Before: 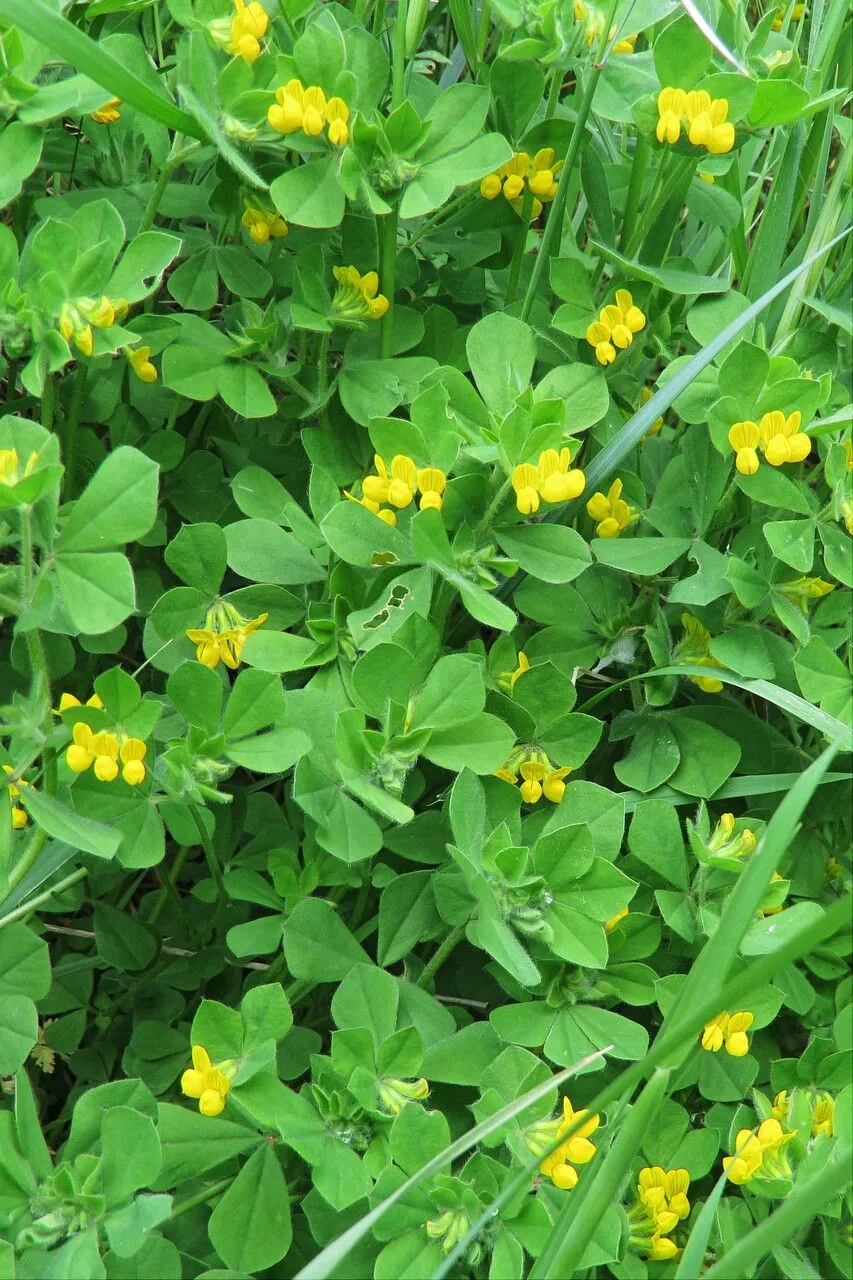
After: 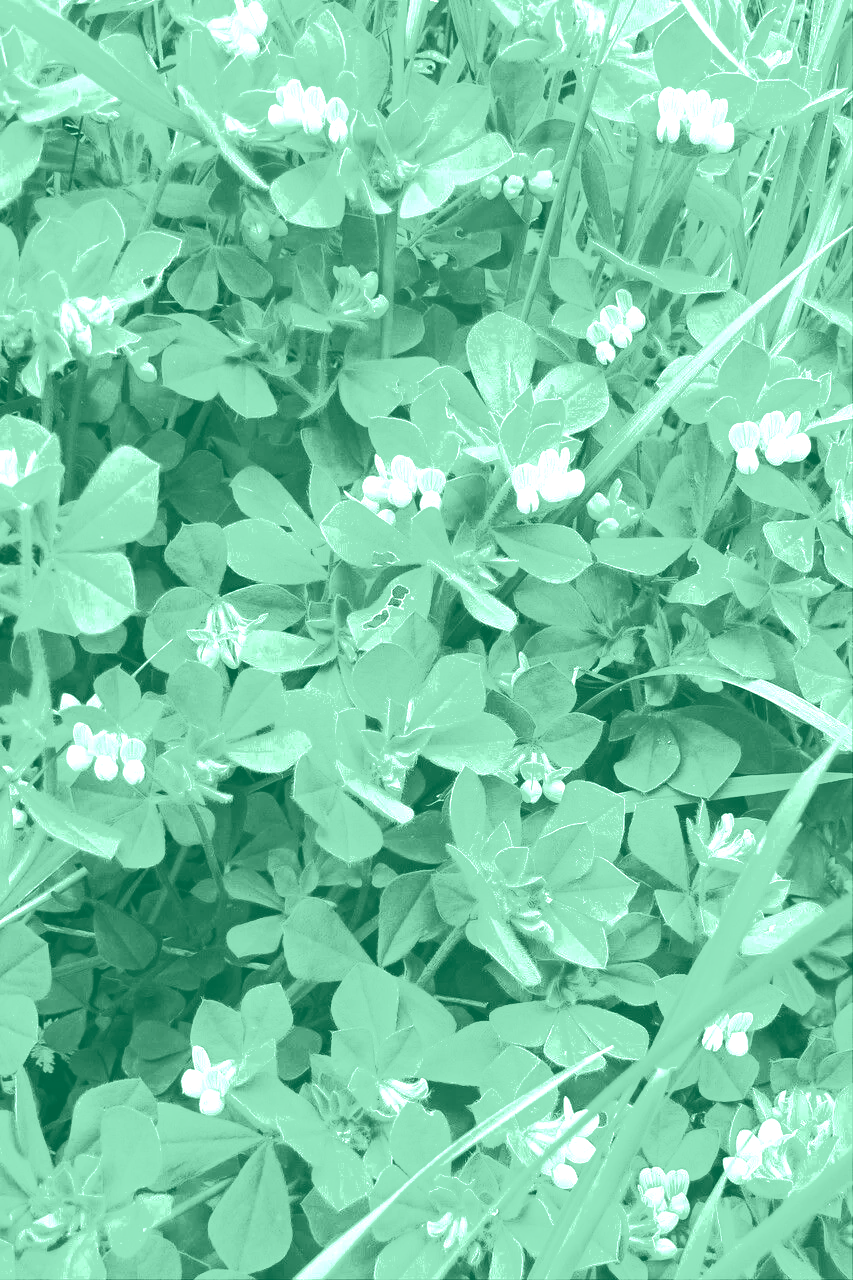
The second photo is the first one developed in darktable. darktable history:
colorize: hue 147.6°, saturation 65%, lightness 21.64%
tone equalizer: -8 EV -0.75 EV, -7 EV -0.7 EV, -6 EV -0.6 EV, -5 EV -0.4 EV, -3 EV 0.4 EV, -2 EV 0.6 EV, -1 EV 0.7 EV, +0 EV 0.75 EV, edges refinement/feathering 500, mask exposure compensation -1.57 EV, preserve details no
shadows and highlights: shadows -62.32, white point adjustment -5.22, highlights 61.59
exposure: black level correction 0, exposure 0.7 EV, compensate exposure bias true, compensate highlight preservation false
